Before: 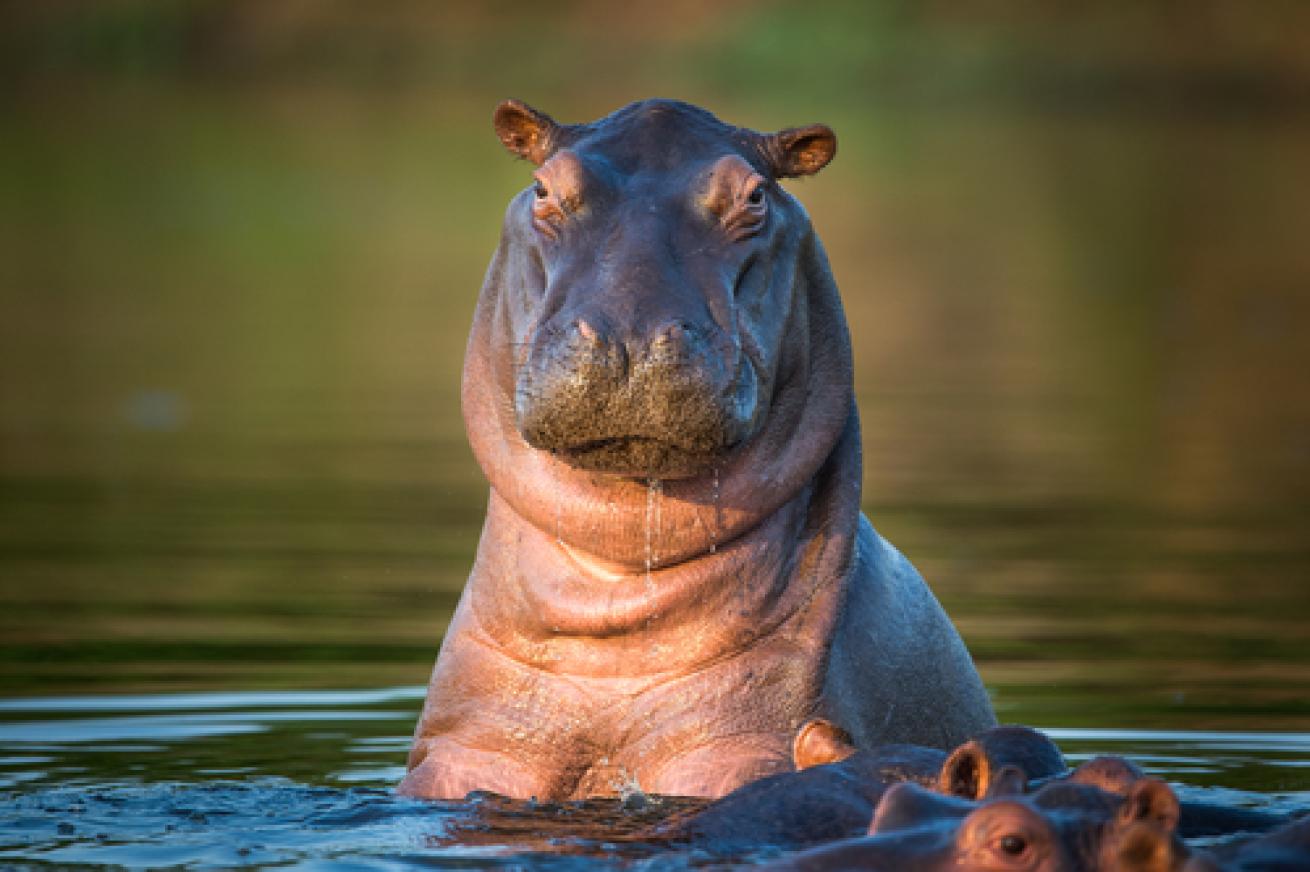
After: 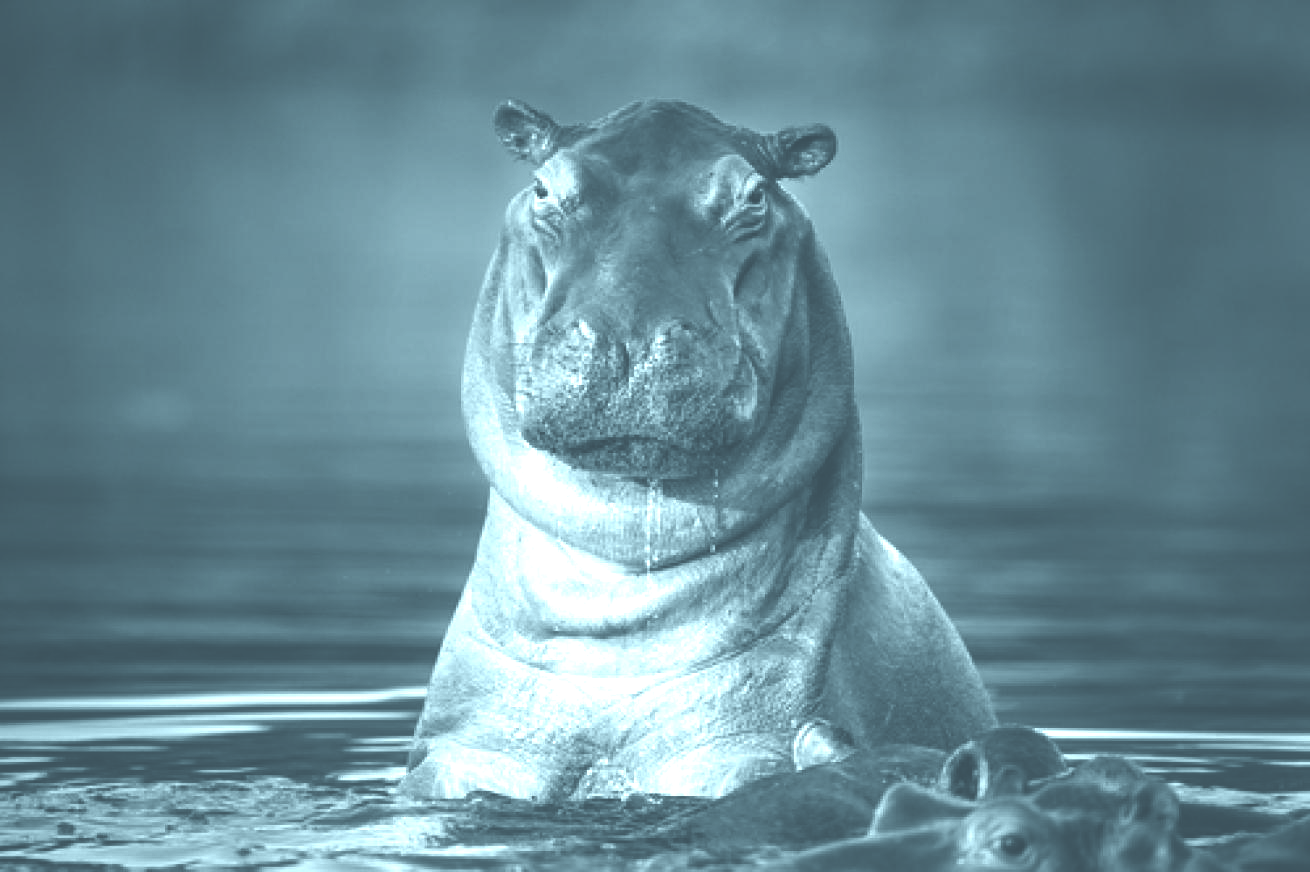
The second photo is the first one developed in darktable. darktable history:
exposure: black level correction -0.071, exposure 0.5 EV, compensate highlight preservation false
color balance rgb: shadows lift › luminance -7.7%, shadows lift › chroma 2.13%, shadows lift › hue 200.79°, power › luminance -7.77%, power › chroma 2.27%, power › hue 220.69°, highlights gain › luminance 15.15%, highlights gain › chroma 4%, highlights gain › hue 209.35°, global offset › luminance -0.21%, global offset › chroma 0.27%, perceptual saturation grading › global saturation 24.42%, perceptual saturation grading › highlights -24.42%, perceptual saturation grading › mid-tones 24.42%, perceptual saturation grading › shadows 40%, perceptual brilliance grading › global brilliance -5%, perceptual brilliance grading › highlights 24.42%, perceptual brilliance grading › mid-tones 7%, perceptual brilliance grading › shadows -5%
color calibration: output gray [0.31, 0.36, 0.33, 0], gray › normalize channels true, illuminant same as pipeline (D50), adaptation XYZ, x 0.346, y 0.359, gamut compression 0
